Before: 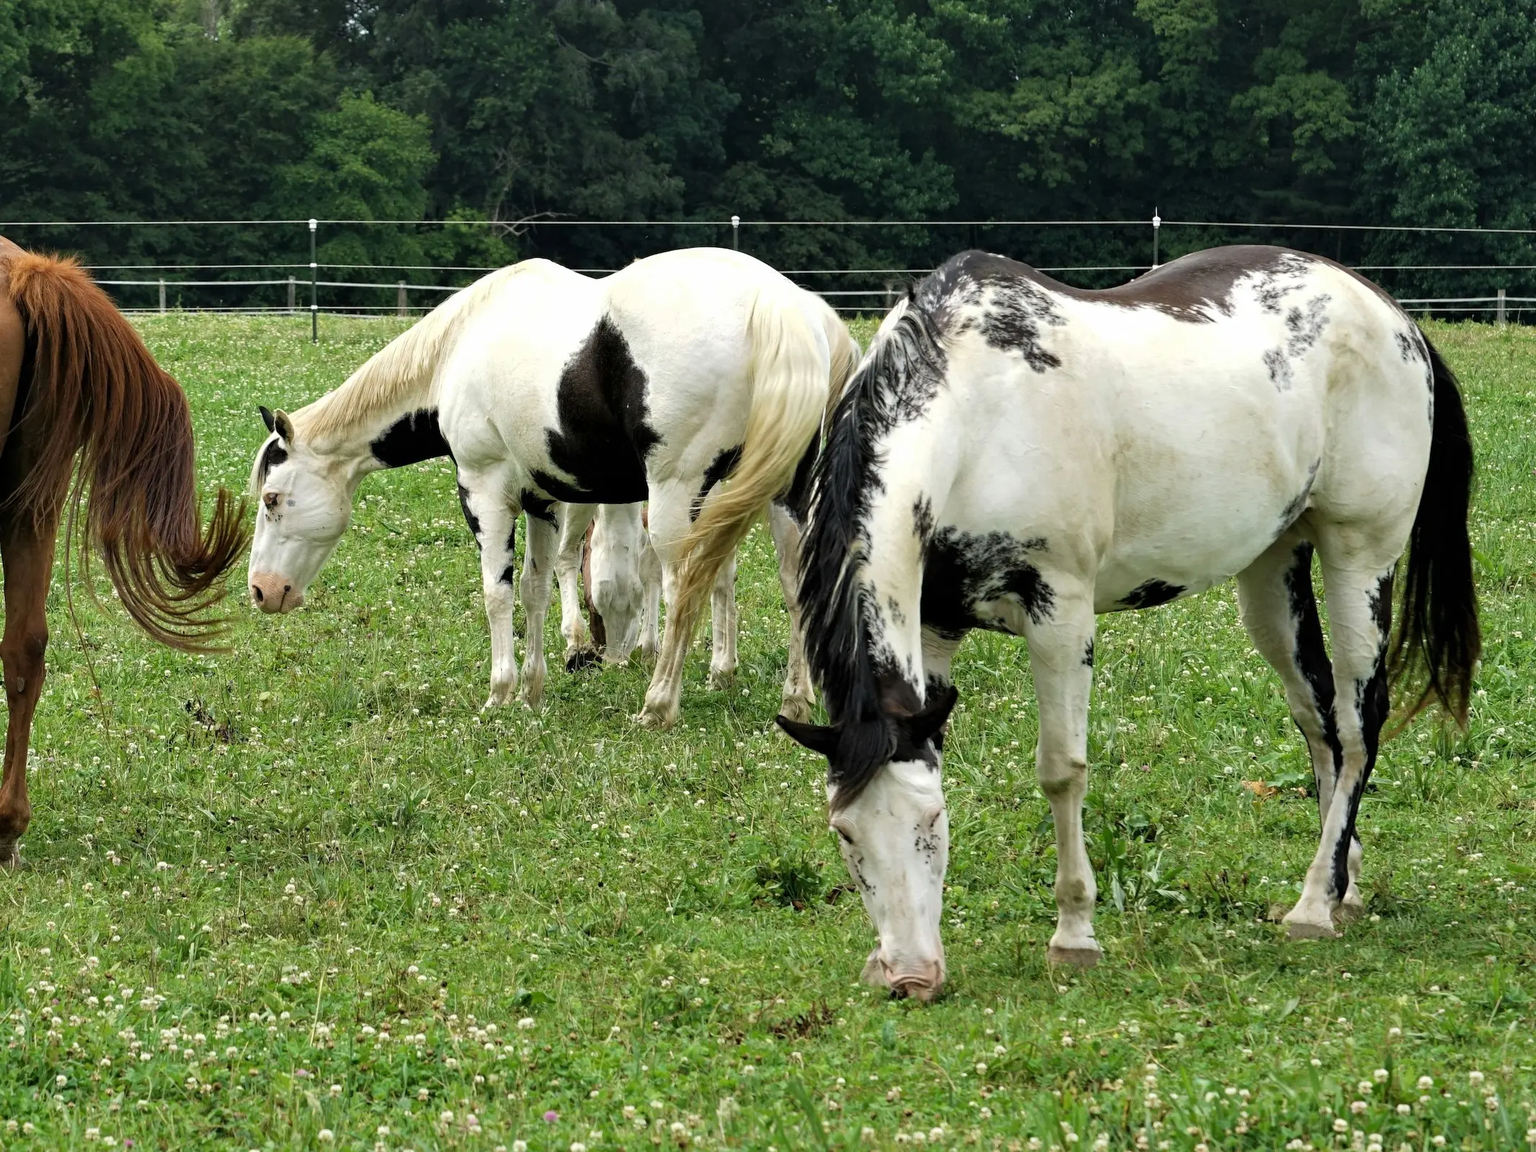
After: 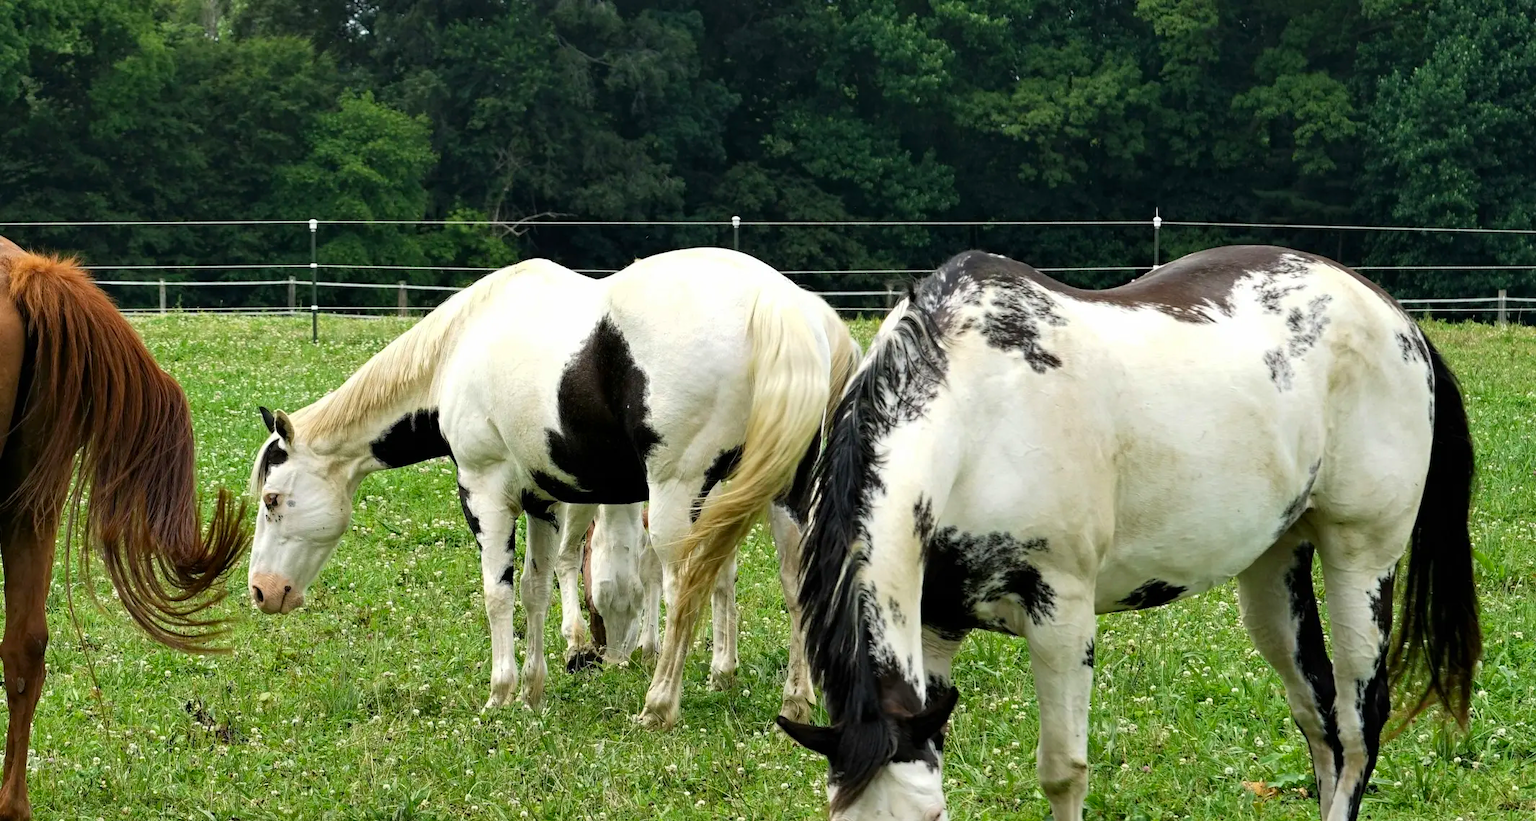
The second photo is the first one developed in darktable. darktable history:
contrast brightness saturation: contrast 0.085, saturation 0.199
crop: right 0%, bottom 28.711%
